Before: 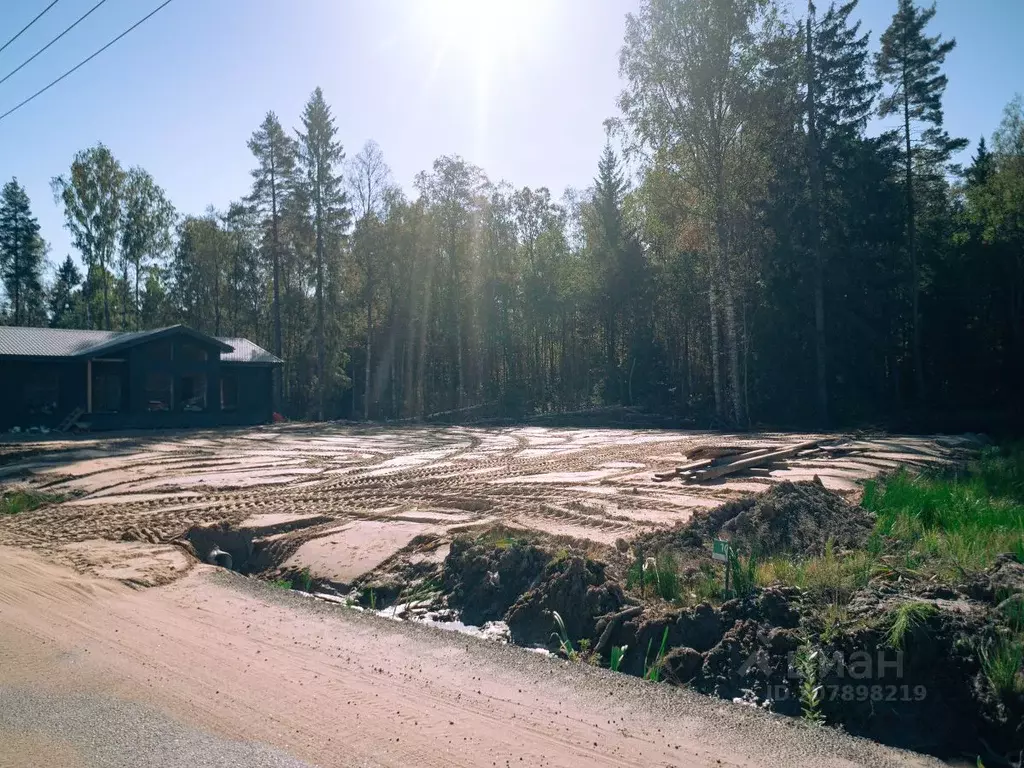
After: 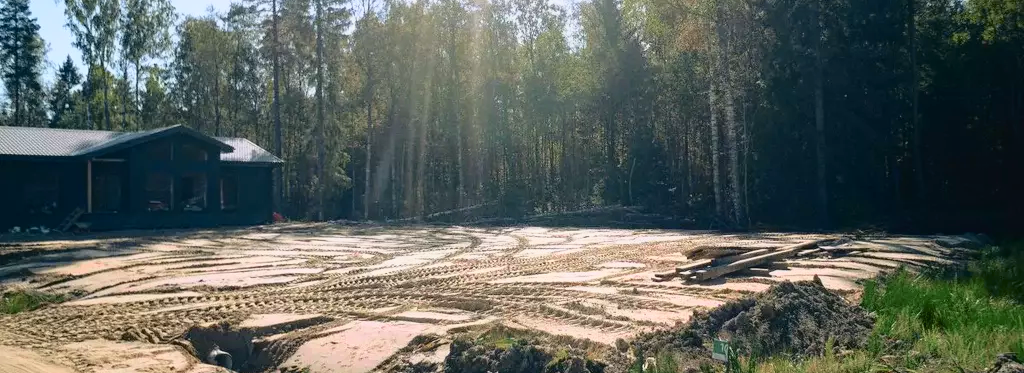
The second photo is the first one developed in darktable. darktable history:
tone curve: curves: ch0 [(0, 0.021) (0.049, 0.044) (0.152, 0.14) (0.328, 0.377) (0.473, 0.543) (0.663, 0.734) (0.84, 0.899) (1, 0.969)]; ch1 [(0, 0) (0.302, 0.331) (0.427, 0.433) (0.472, 0.47) (0.502, 0.503) (0.527, 0.524) (0.564, 0.591) (0.602, 0.632) (0.677, 0.701) (0.859, 0.885) (1, 1)]; ch2 [(0, 0) (0.33, 0.301) (0.447, 0.44) (0.487, 0.496) (0.502, 0.516) (0.535, 0.563) (0.565, 0.6) (0.618, 0.629) (1, 1)], color space Lab, independent channels, preserve colors none
crop and rotate: top 26.148%, bottom 25.216%
